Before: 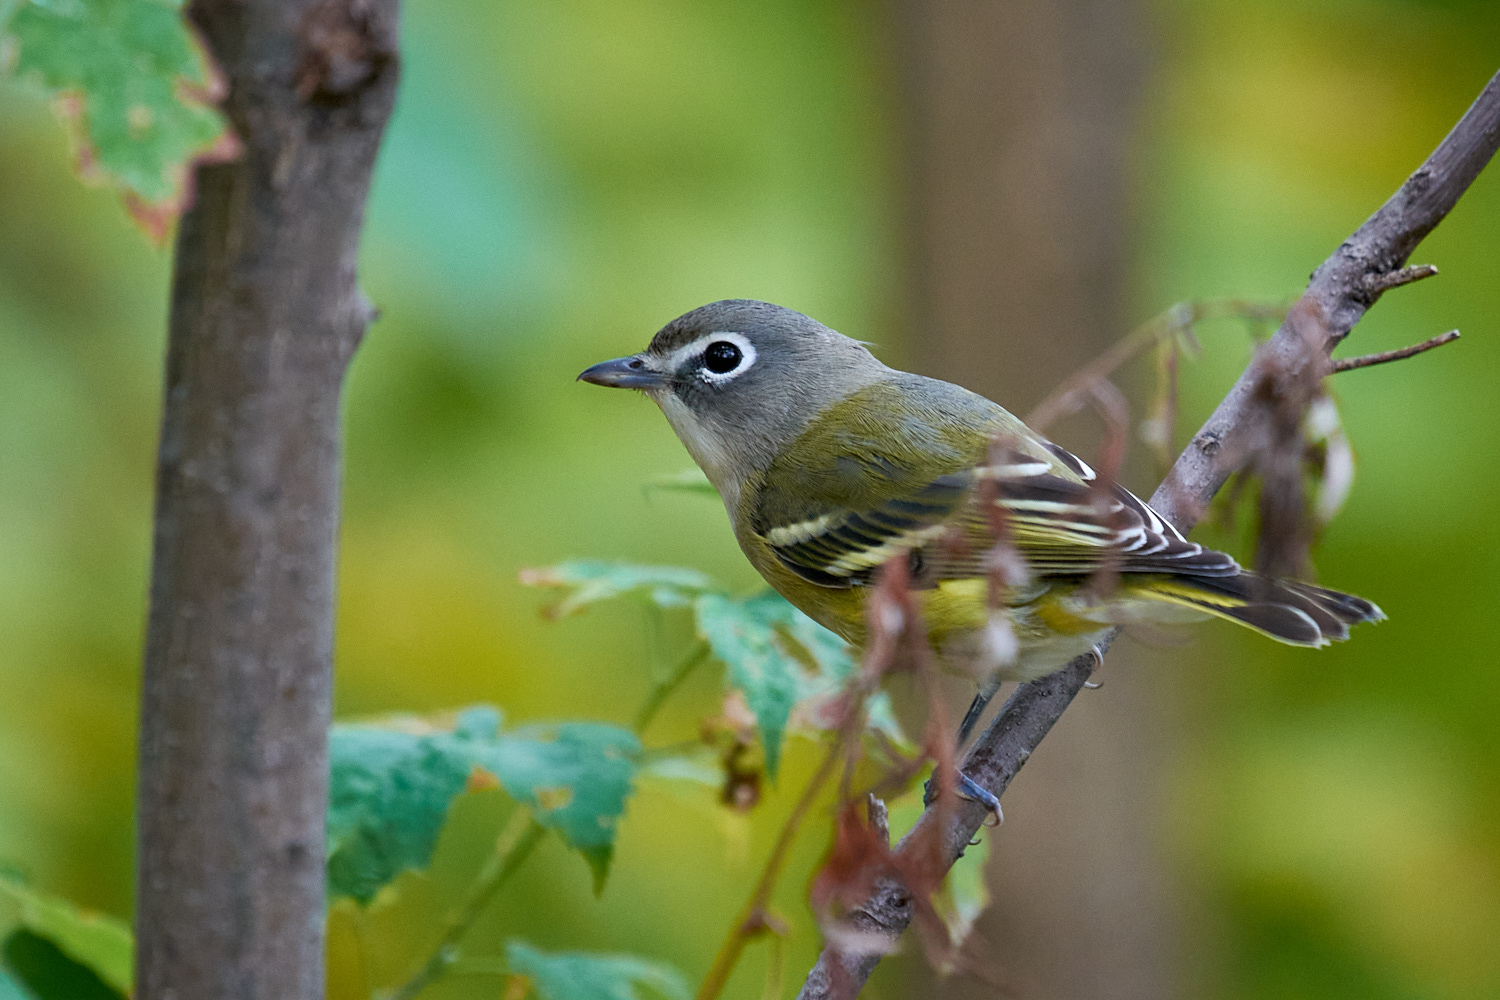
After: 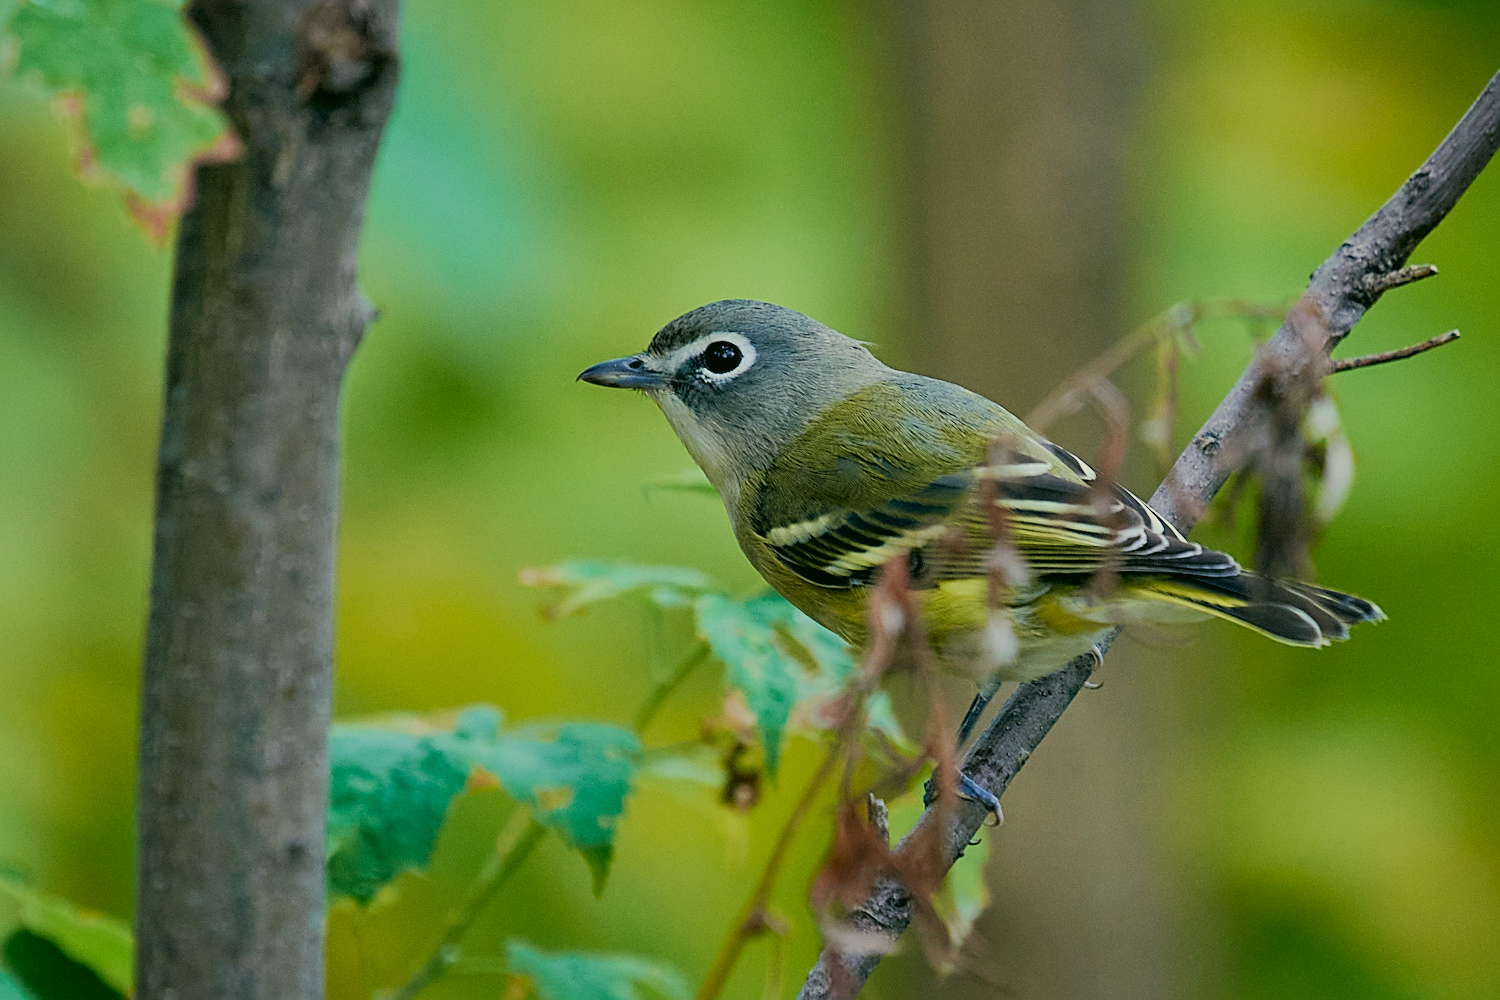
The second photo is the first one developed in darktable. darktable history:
sharpen: on, module defaults
tone equalizer: edges refinement/feathering 500, mask exposure compensation -1.57 EV, preserve details no
filmic rgb: black relative exposure -7.65 EV, white relative exposure 4.56 EV, hardness 3.61
color correction: highlights a* -0.379, highlights b* 9.56, shadows a* -9.4, shadows b* 0.816
velvia: on, module defaults
